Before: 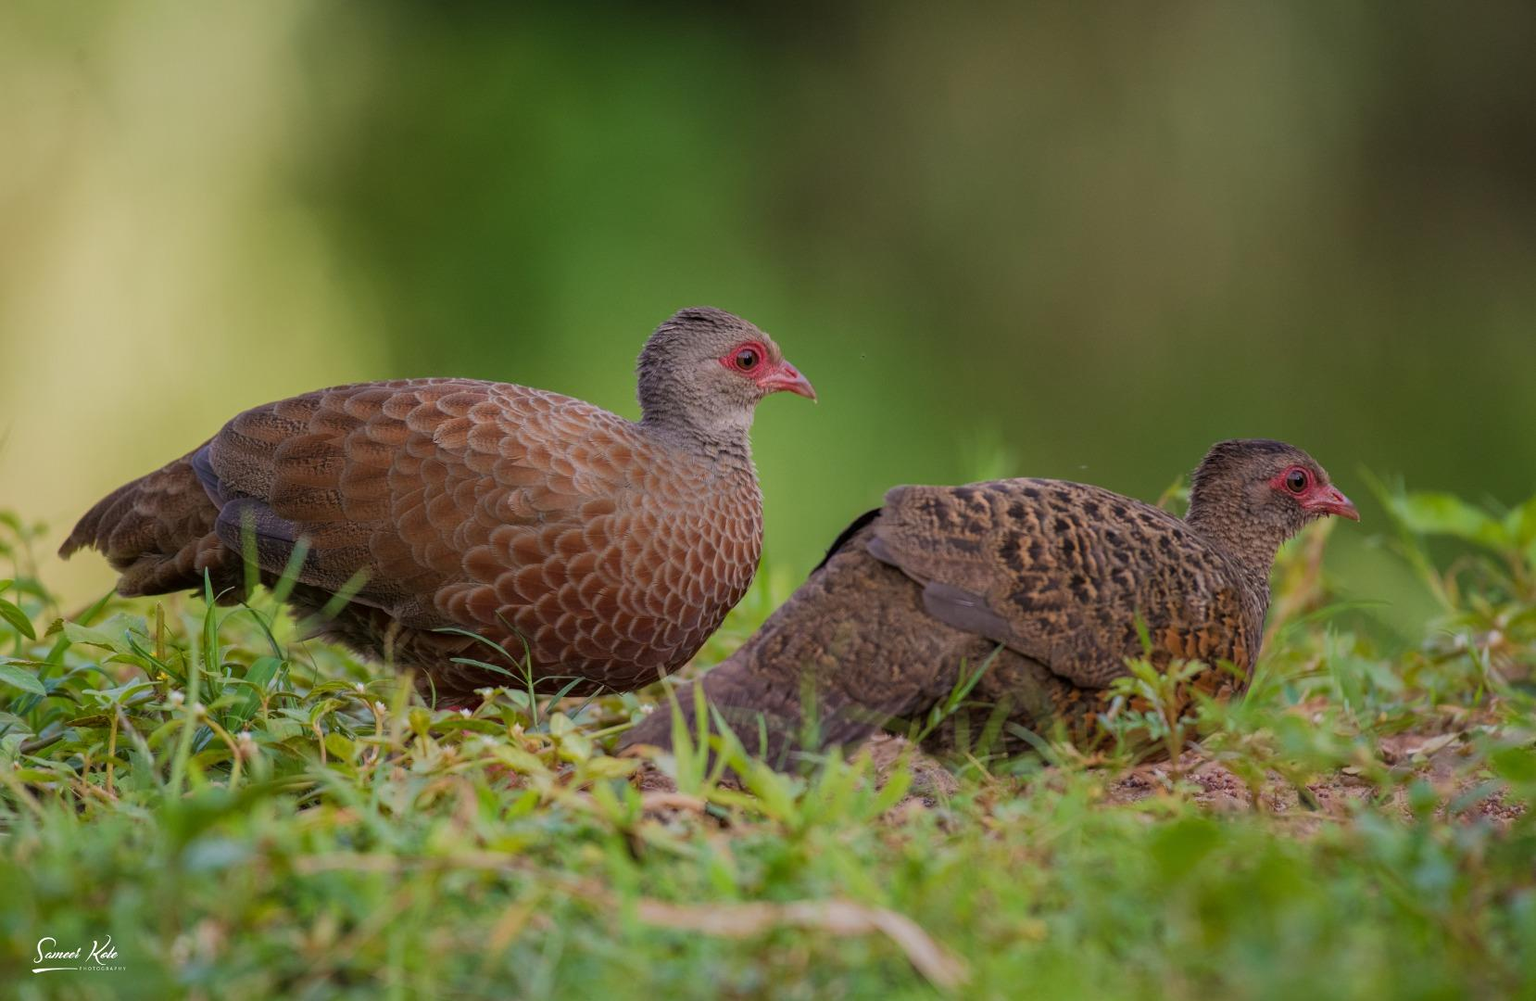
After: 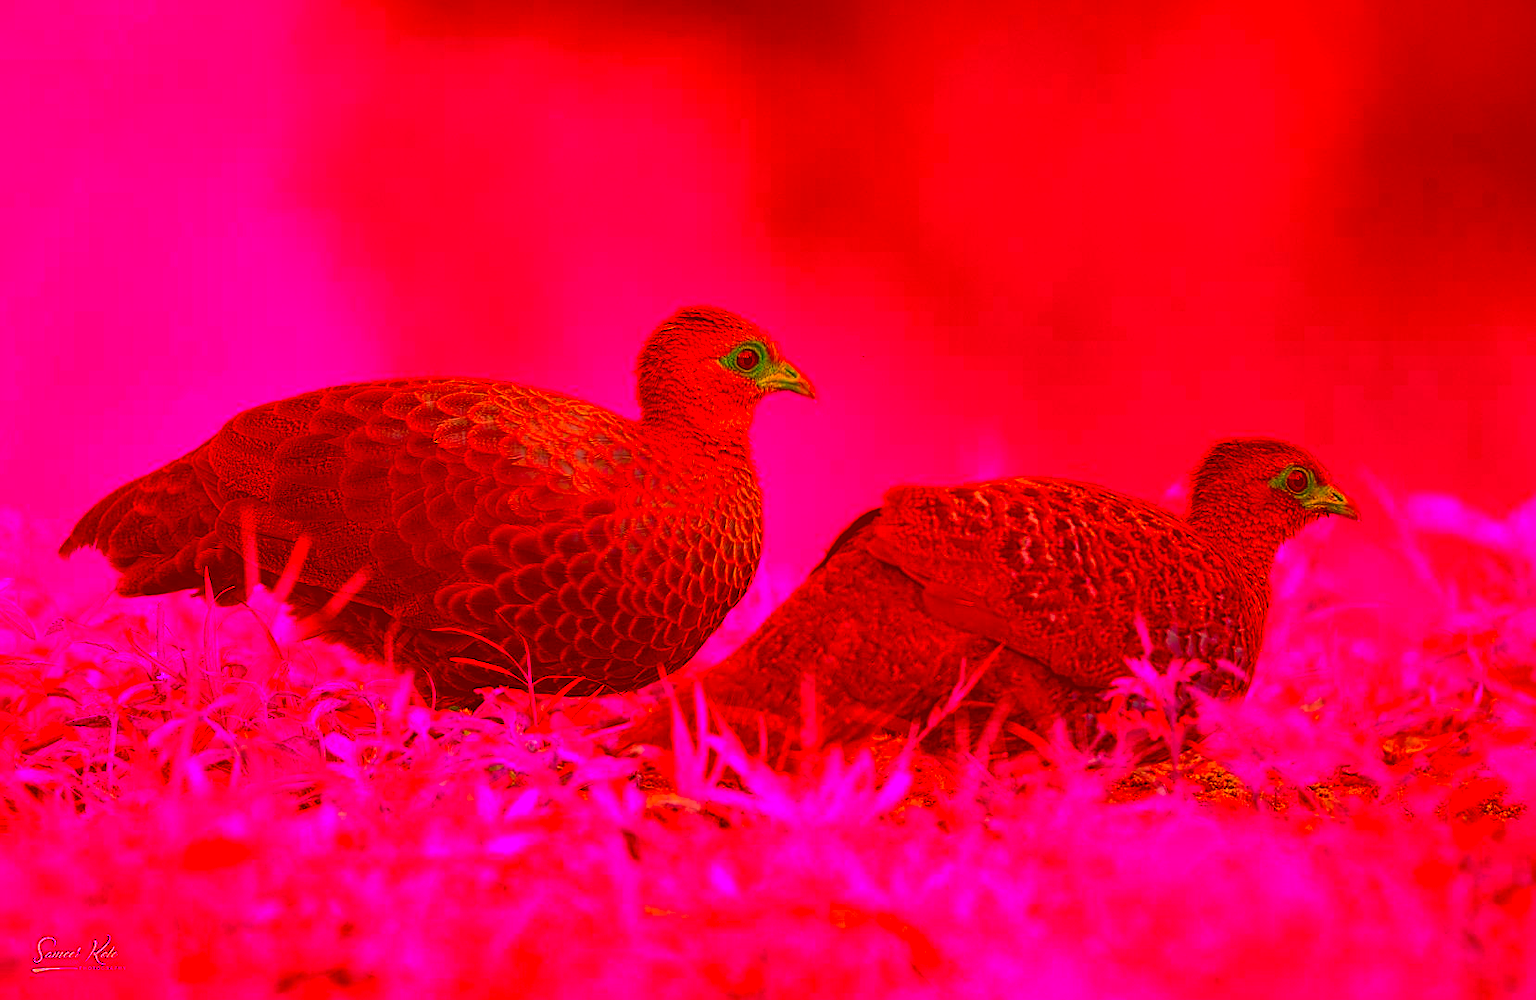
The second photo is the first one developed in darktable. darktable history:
sharpen: radius 1.4, amount 1.25, threshold 0.7
color correction: highlights a* -39.68, highlights b* -40, shadows a* -40, shadows b* -40, saturation -3
local contrast: highlights 100%, shadows 100%, detail 120%, midtone range 0.2
